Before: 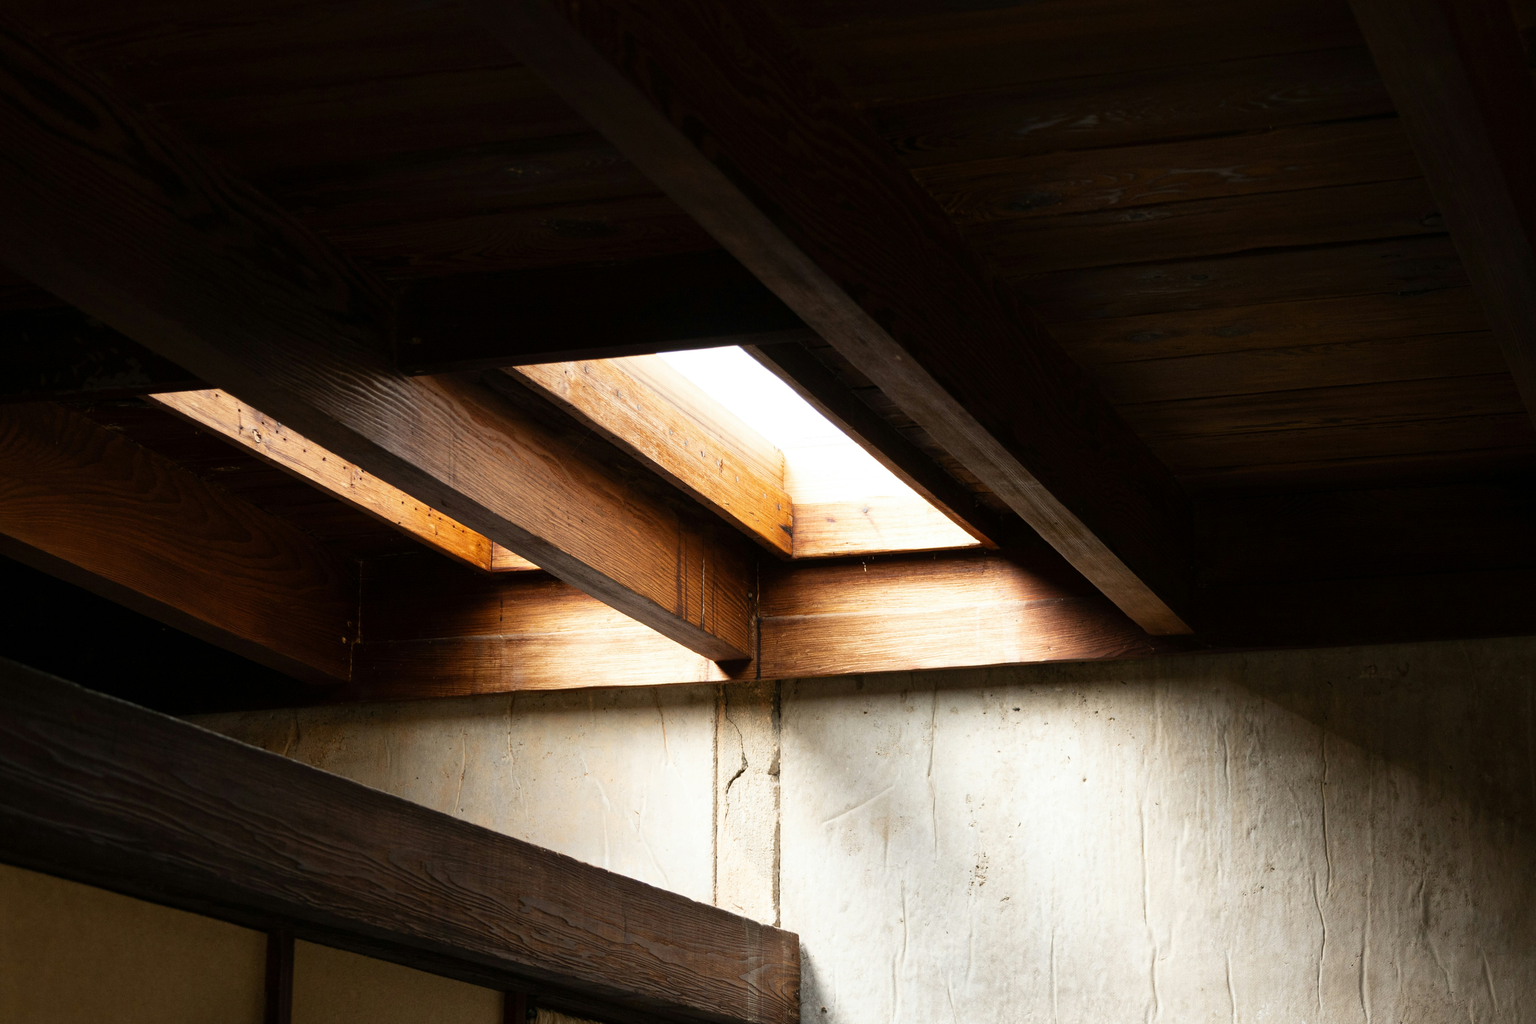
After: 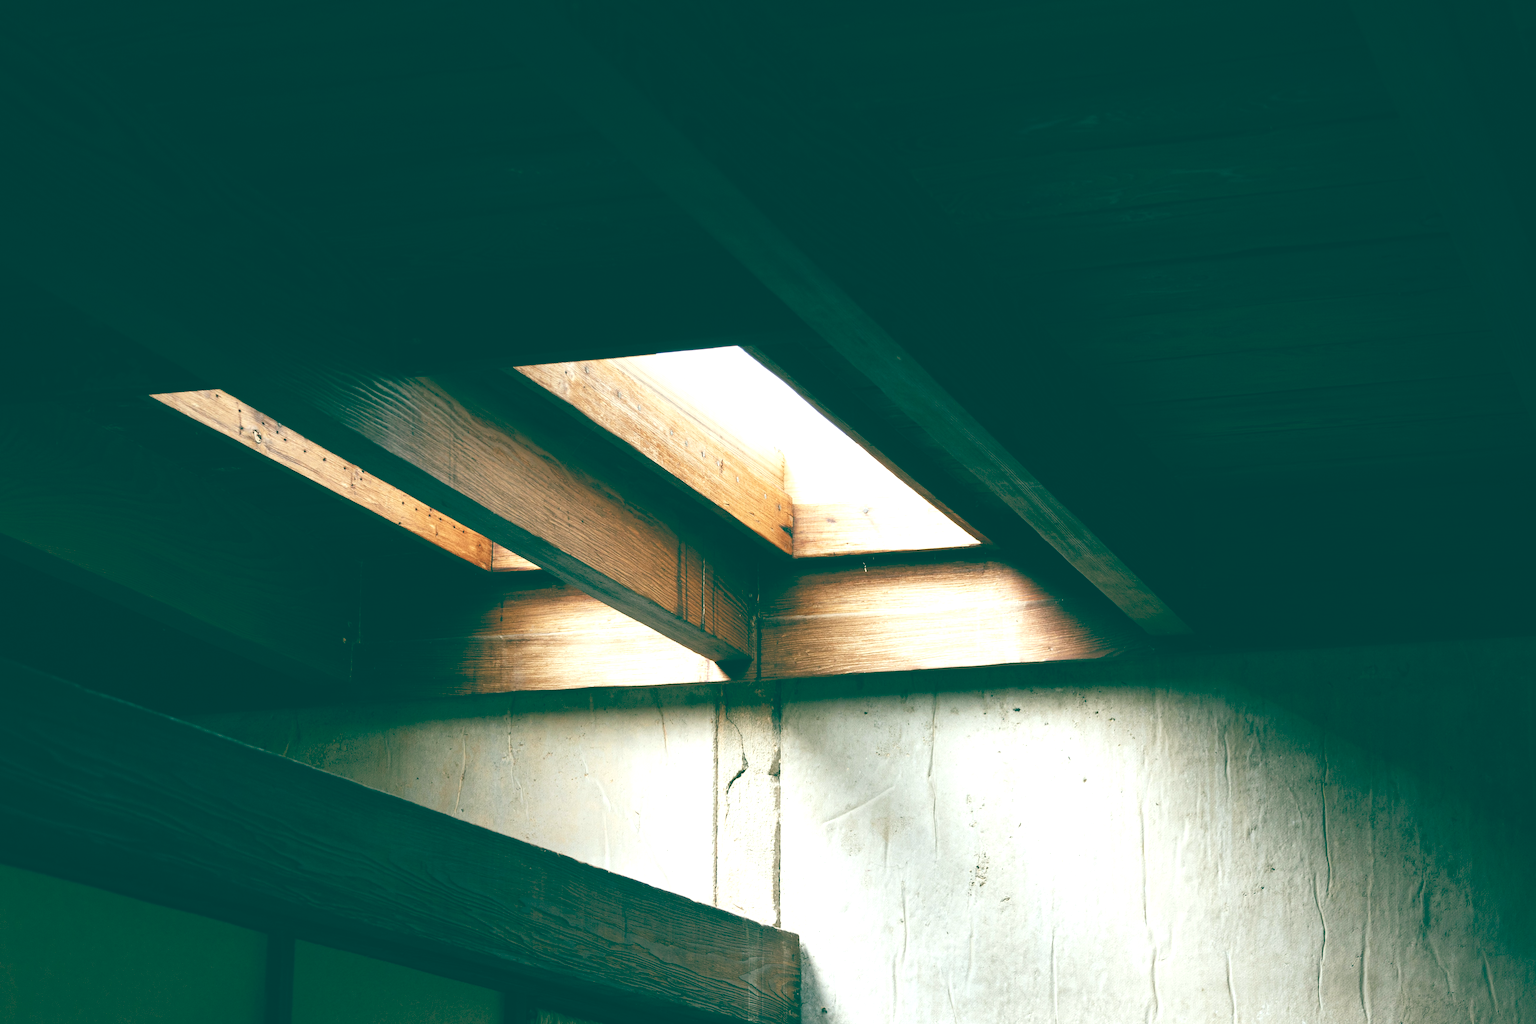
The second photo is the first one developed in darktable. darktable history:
color balance rgb: global offset › luminance -0.543%, global offset › chroma 0.905%, global offset › hue 173.59°, perceptual saturation grading › global saturation 20%, perceptual saturation grading › highlights -49.864%, perceptual saturation grading › shadows 24.034%, global vibrance 30.193%, contrast 10.342%
exposure: black level correction -0.042, exposure 0.059 EV, compensate exposure bias true, compensate highlight preservation false
